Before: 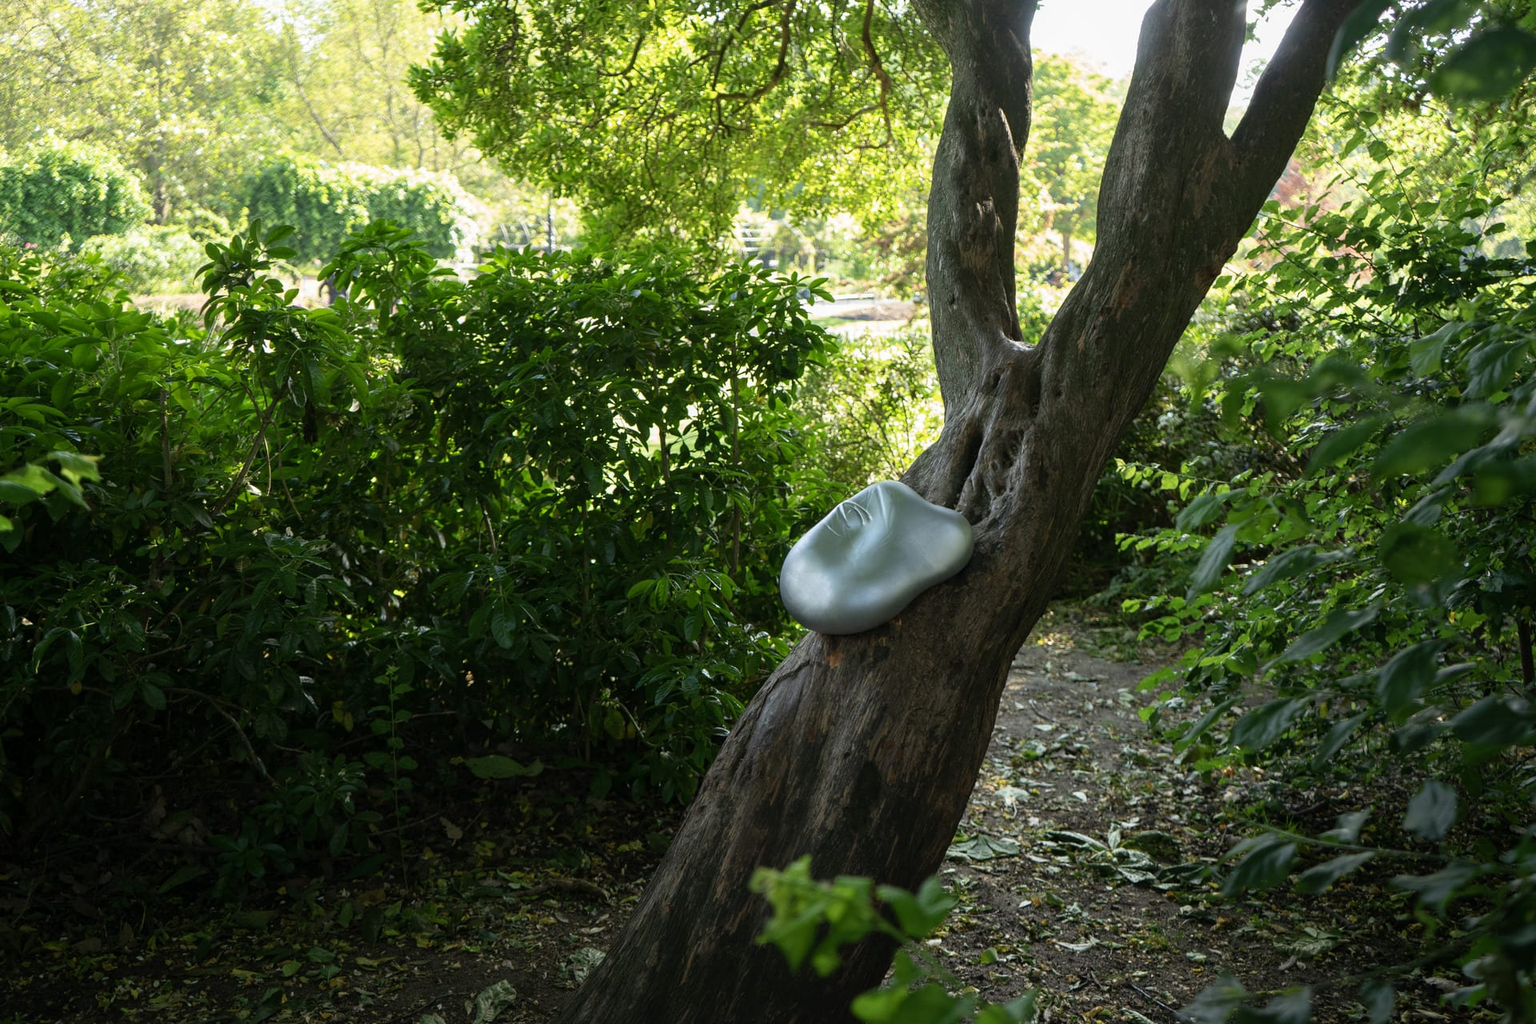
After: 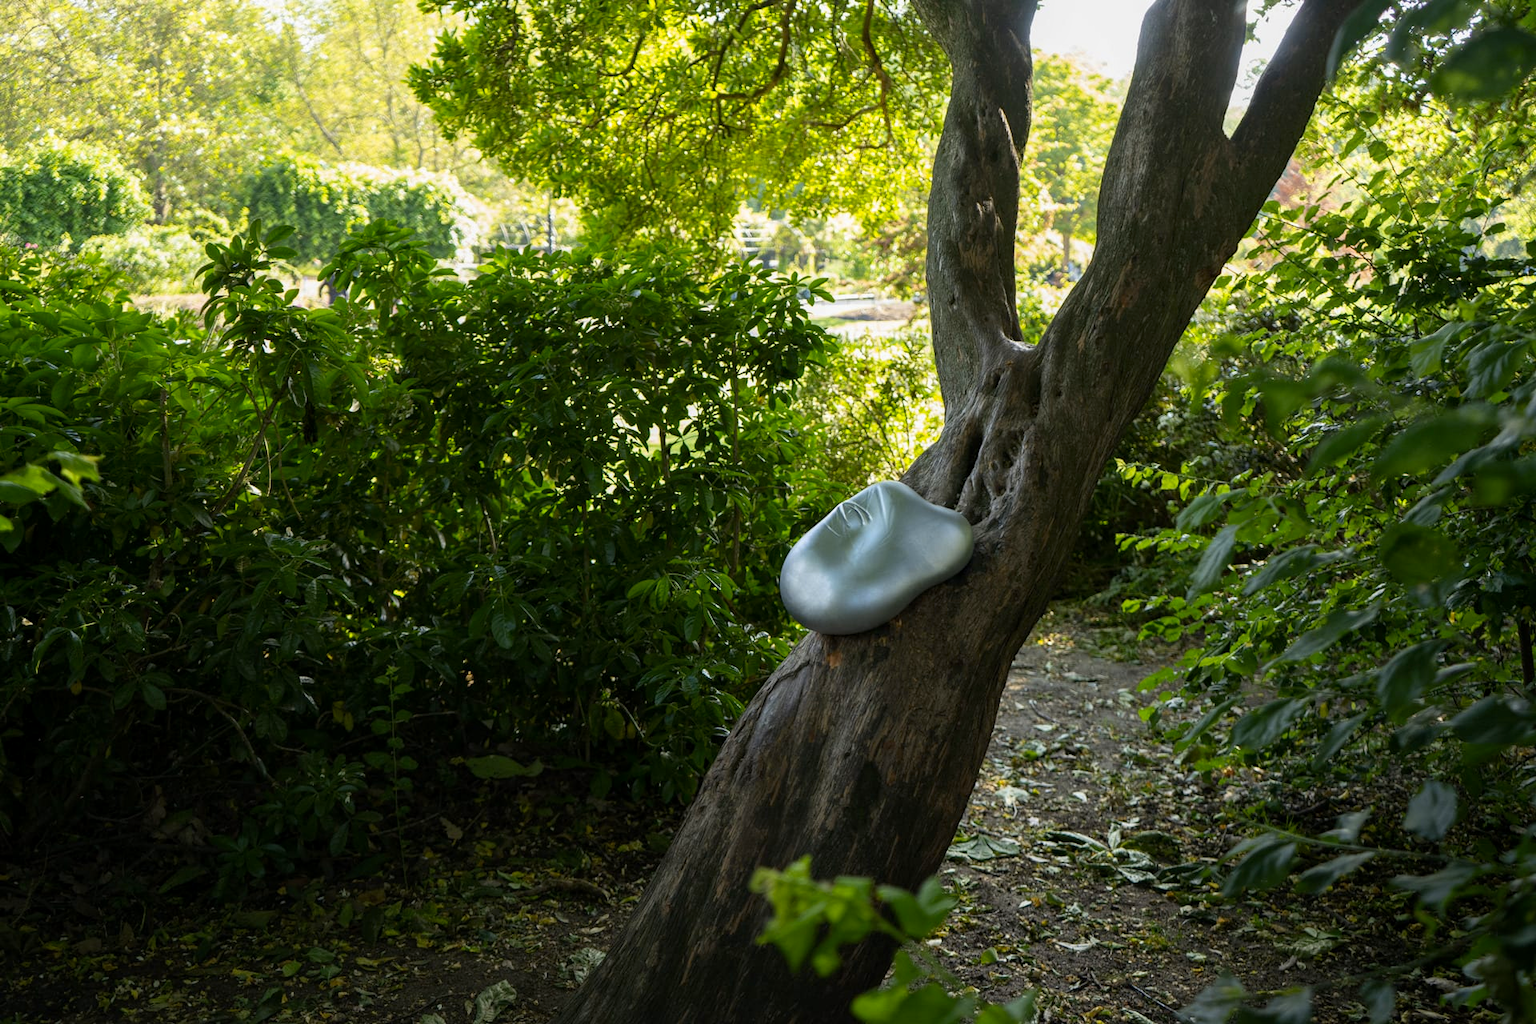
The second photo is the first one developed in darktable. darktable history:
color contrast: green-magenta contrast 0.8, blue-yellow contrast 1.1, unbound 0
local contrast: highlights 61%, shadows 106%, detail 107%, midtone range 0.529
